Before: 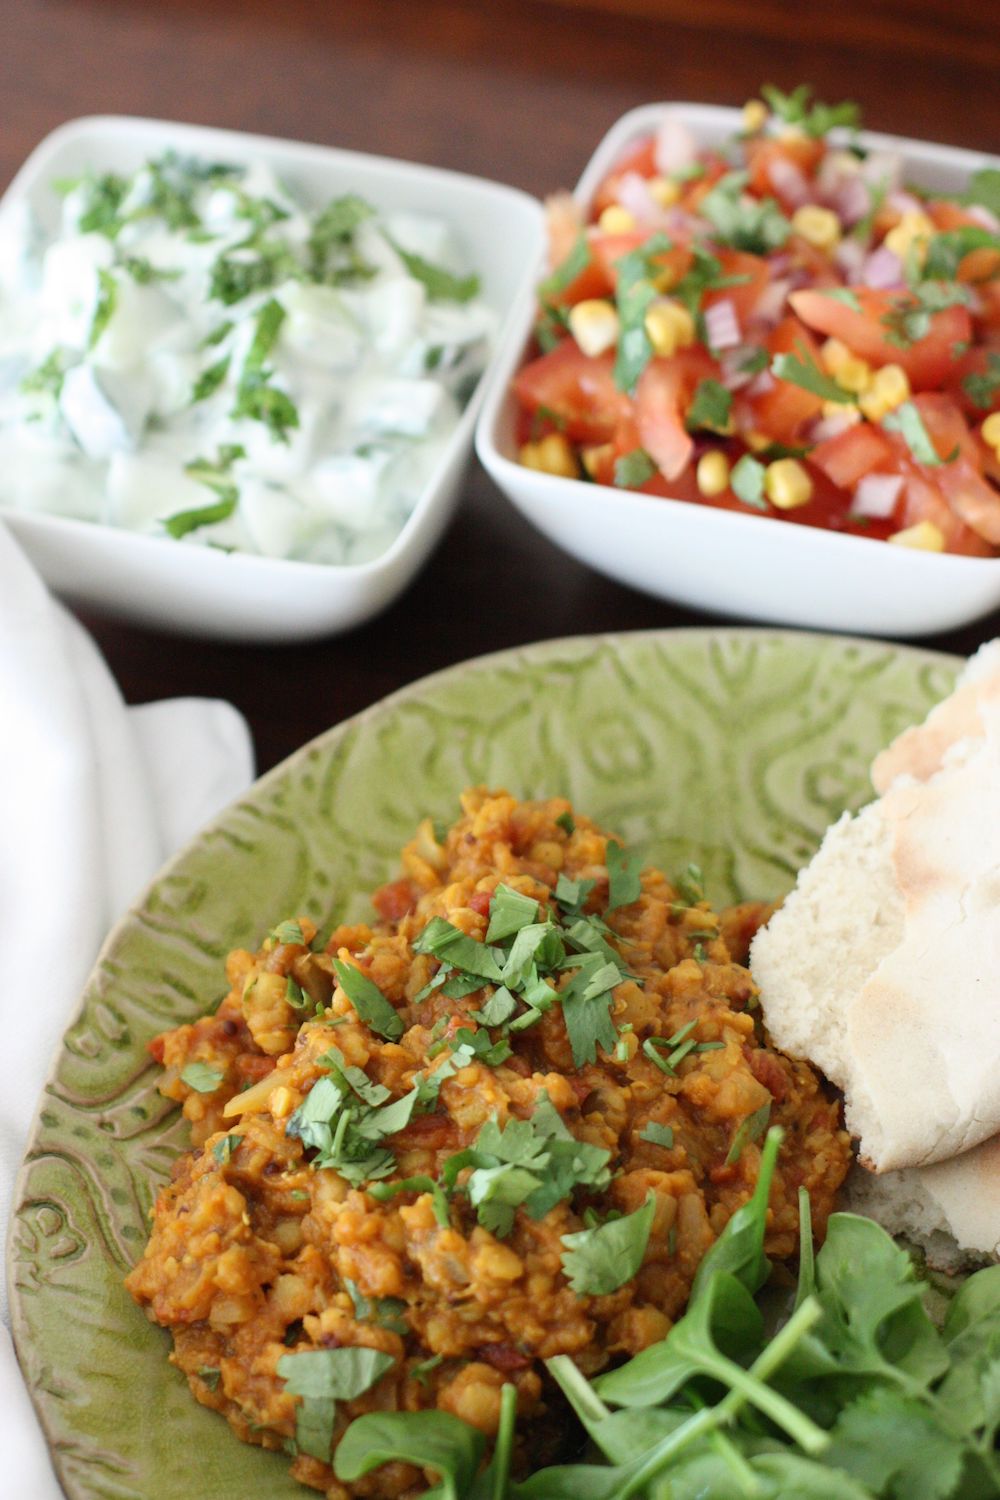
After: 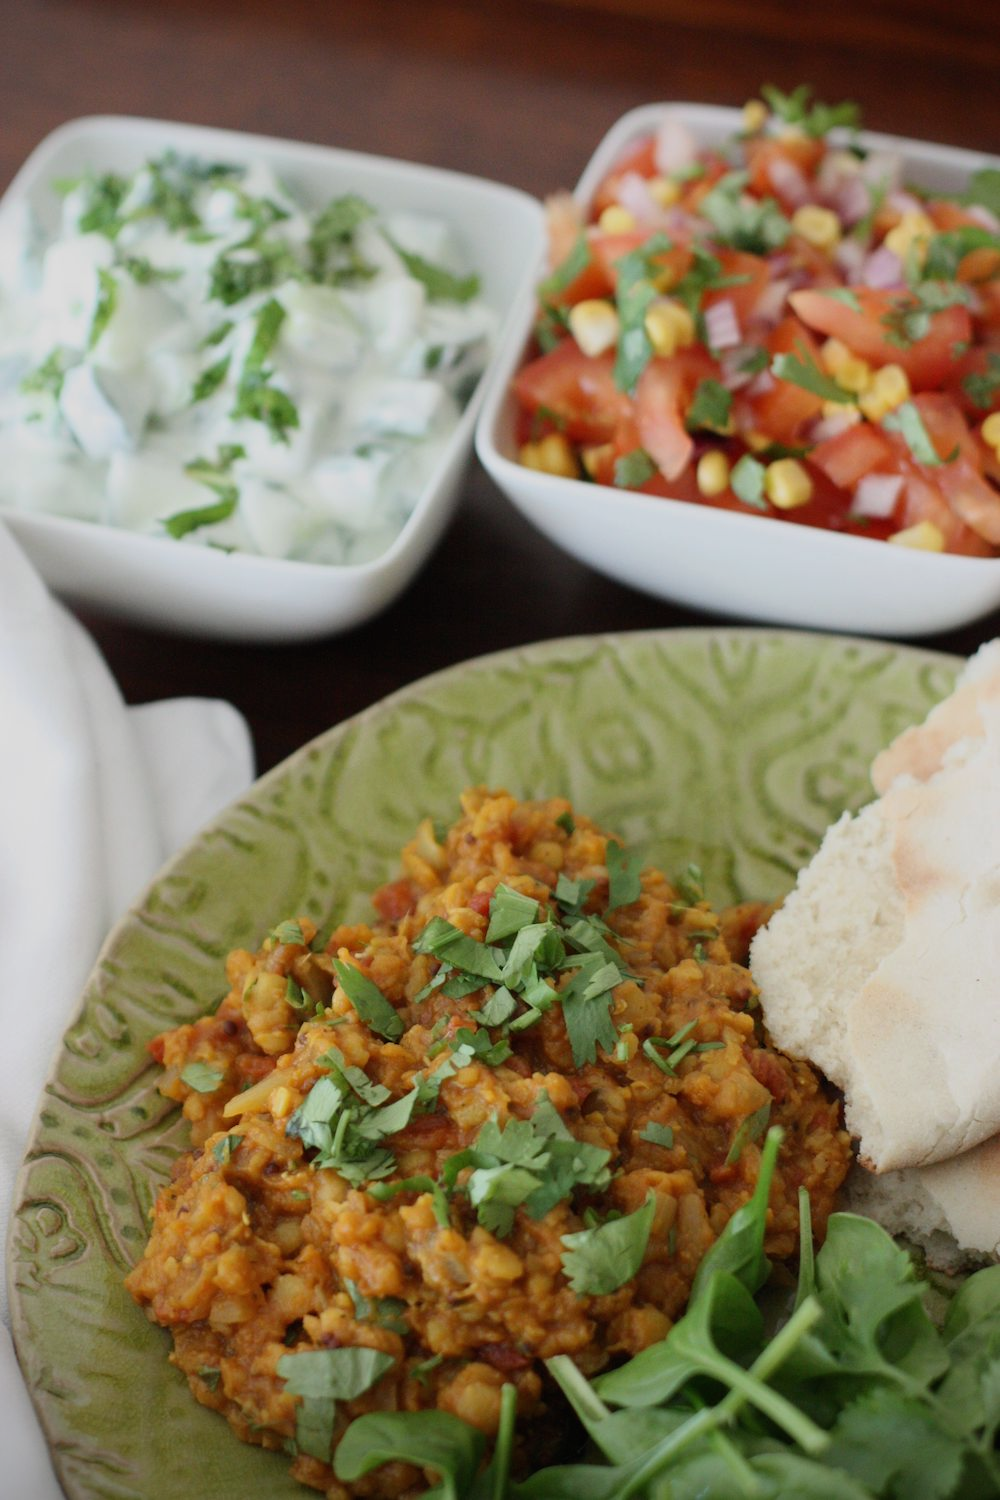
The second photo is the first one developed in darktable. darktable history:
exposure: black level correction 0, exposure 0.2 EV, compensate exposure bias true, compensate highlight preservation false
vignetting: fall-off start 97.23%, saturation -0.024, center (-0.033, -0.042), width/height ratio 1.179, unbound false
